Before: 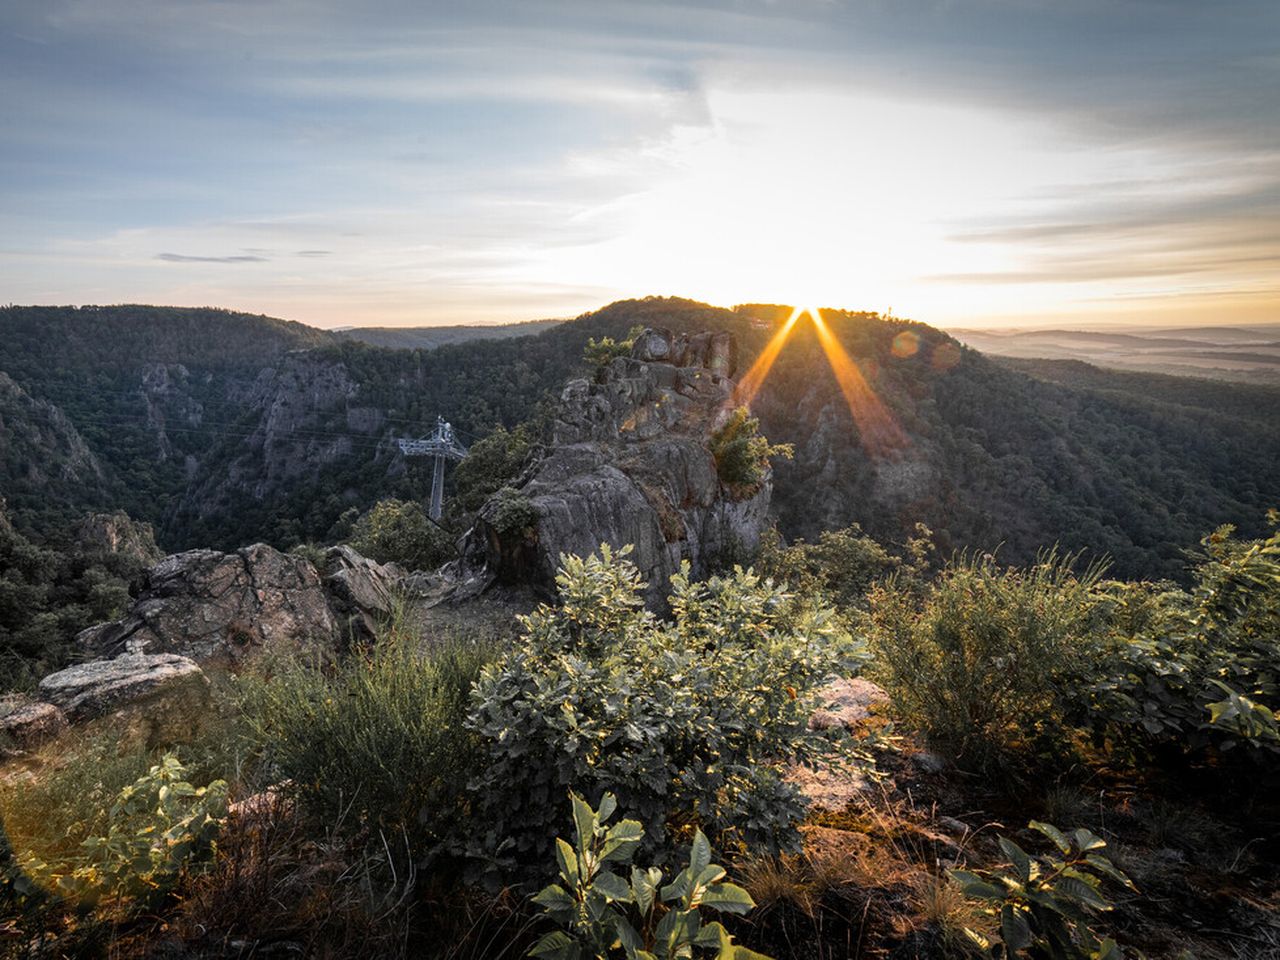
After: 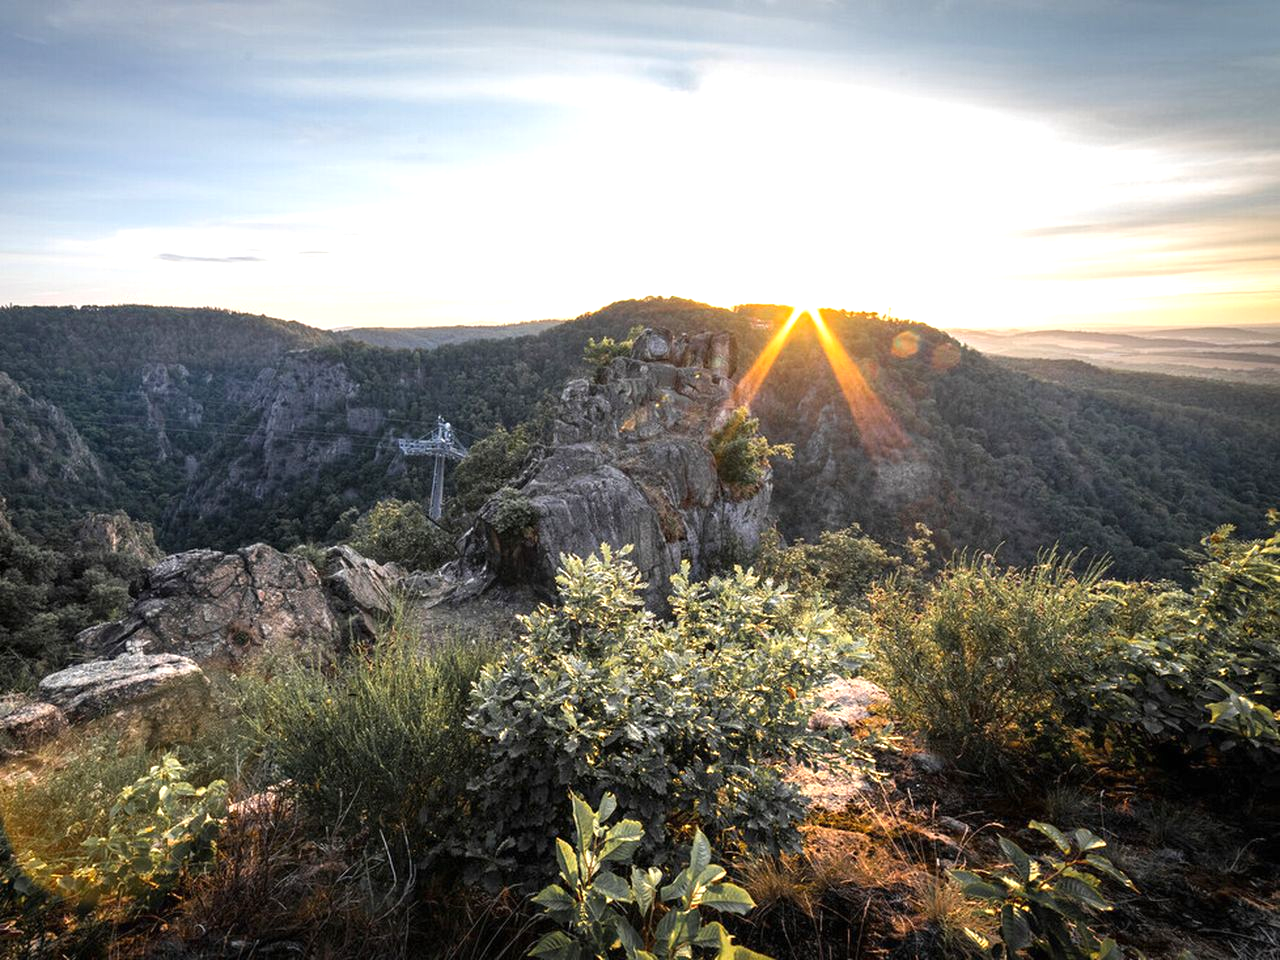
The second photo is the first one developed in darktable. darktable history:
exposure: black level correction 0, exposure 0.698 EV, compensate highlight preservation false
